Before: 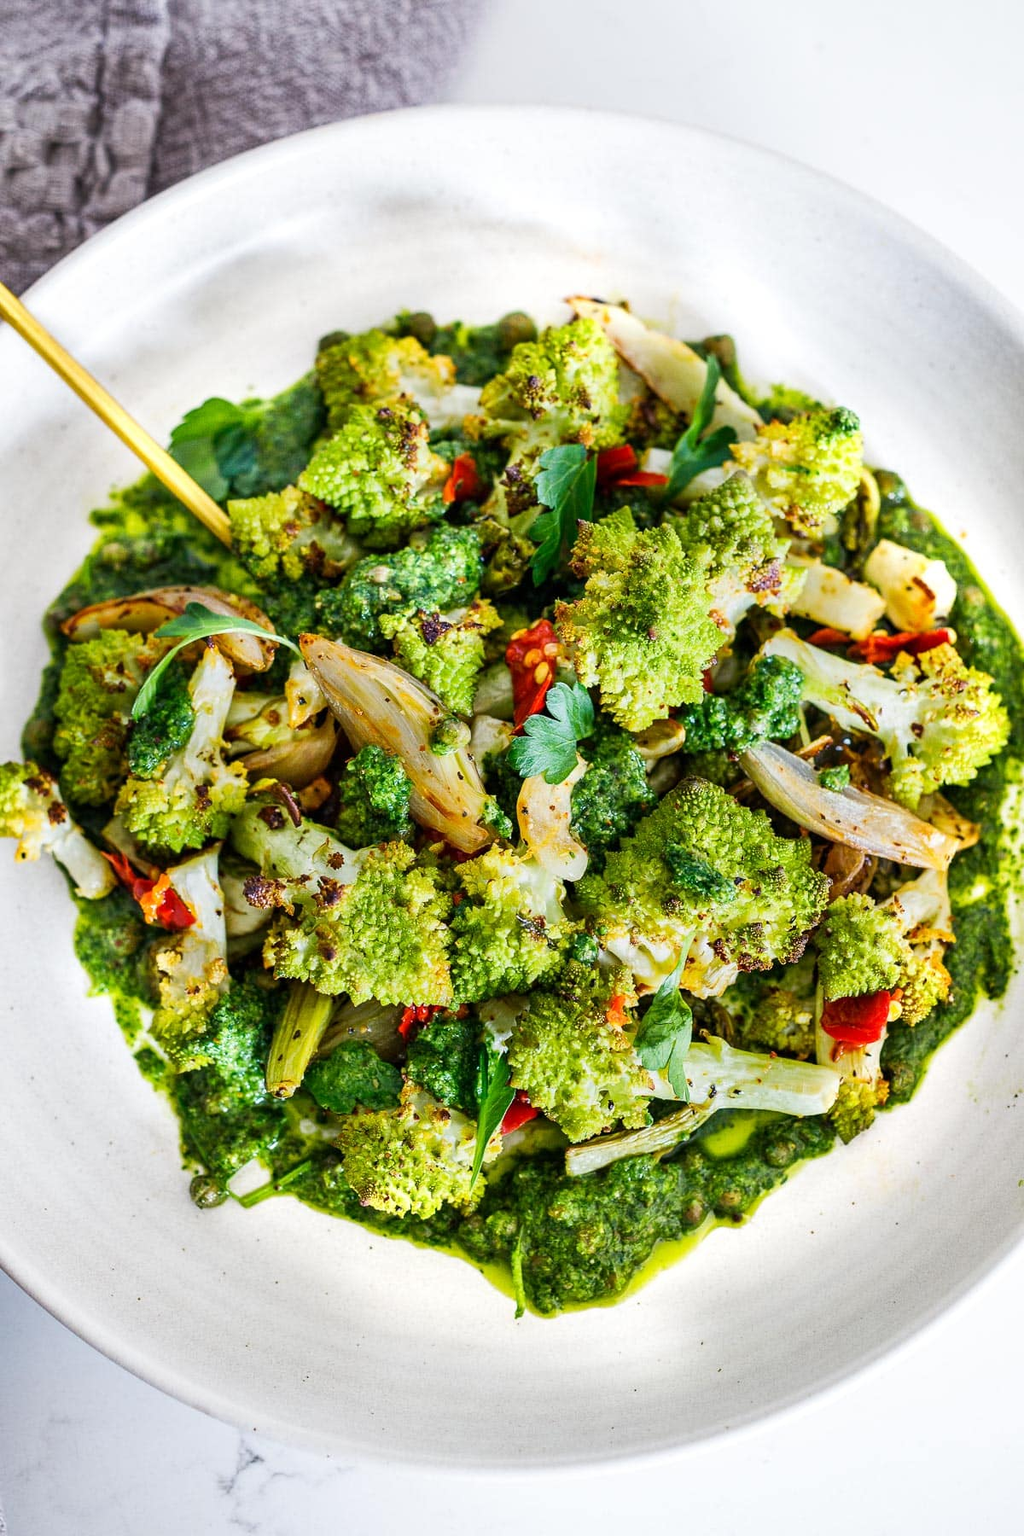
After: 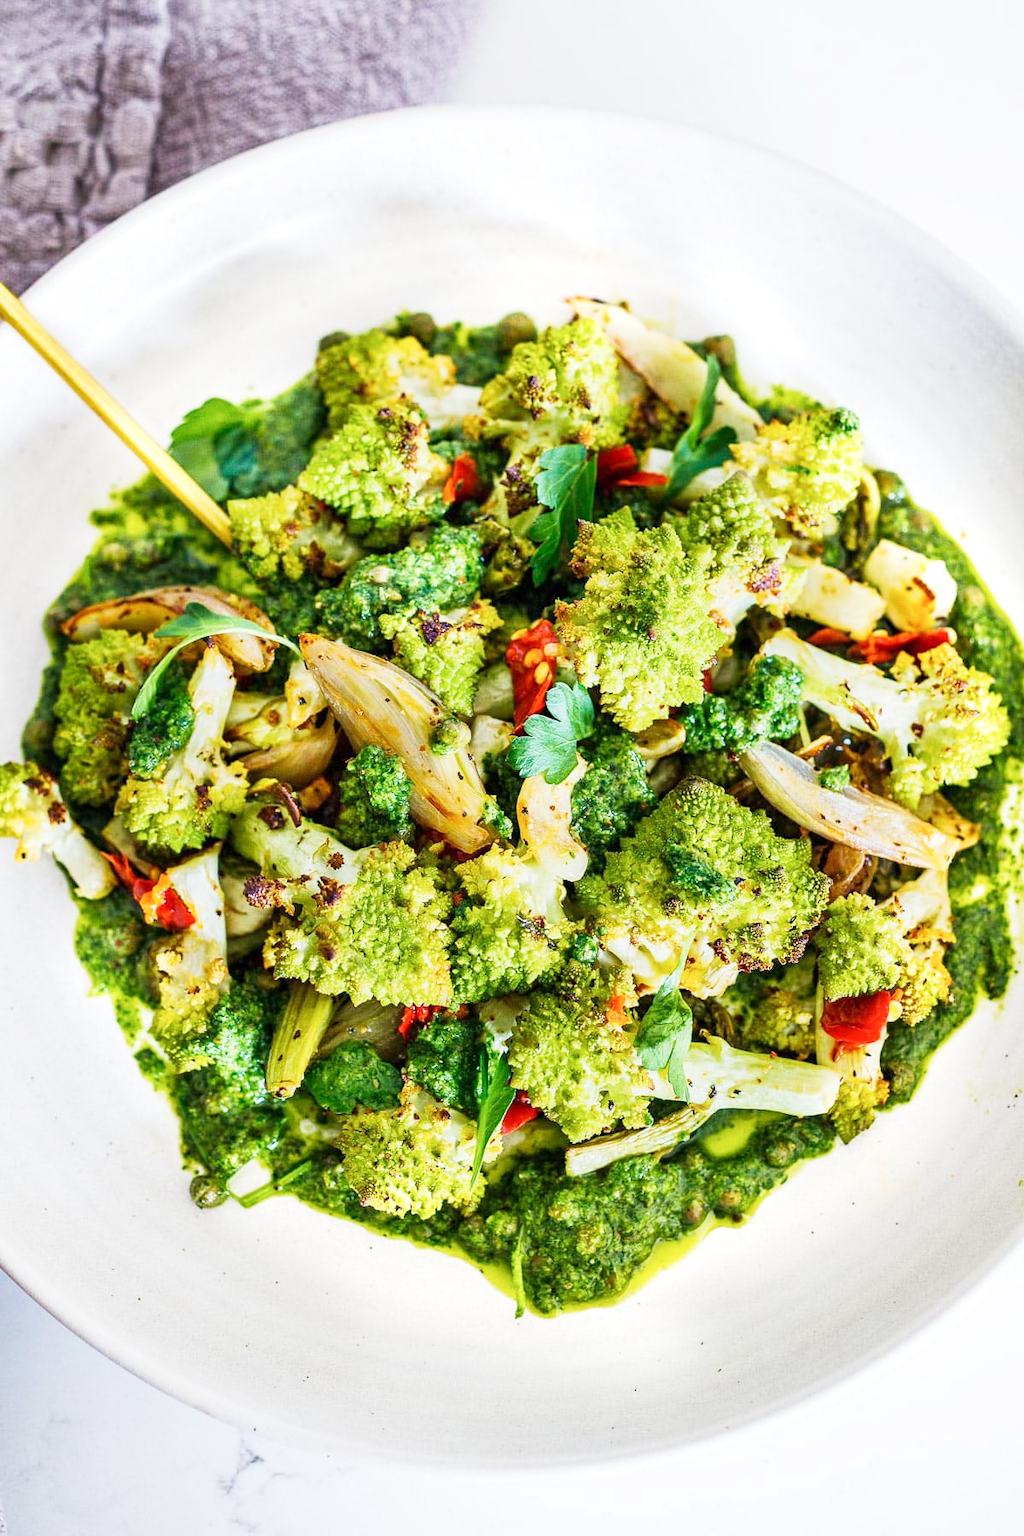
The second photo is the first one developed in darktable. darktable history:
base curve: curves: ch0 [(0, 0) (0.204, 0.334) (0.55, 0.733) (1, 1)], preserve colors none
velvia: on, module defaults
